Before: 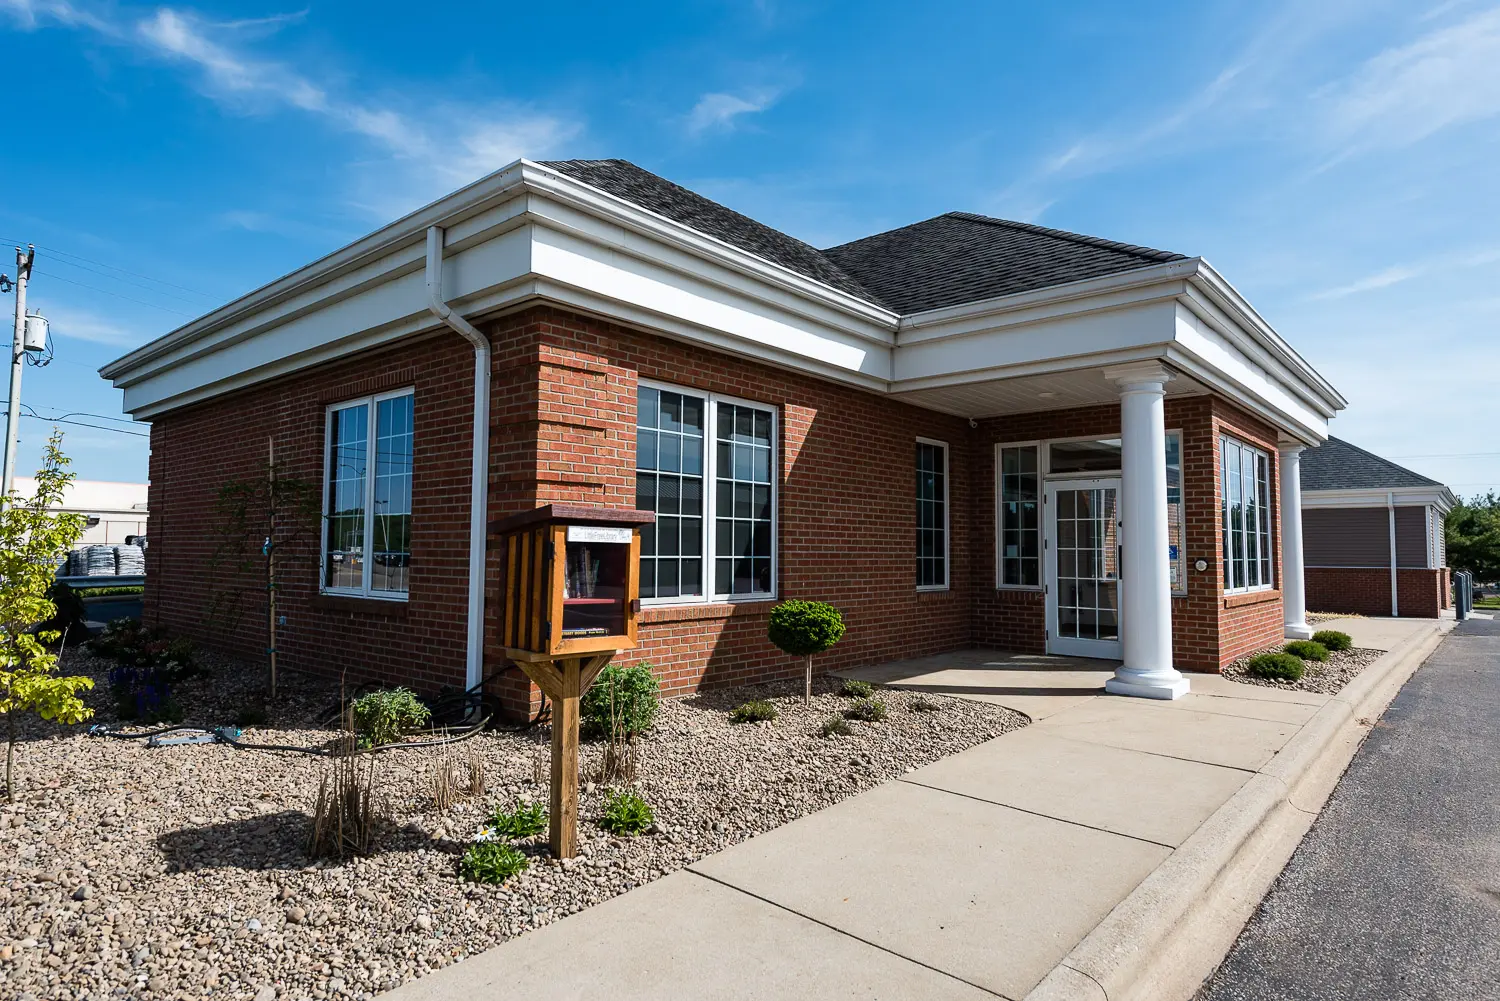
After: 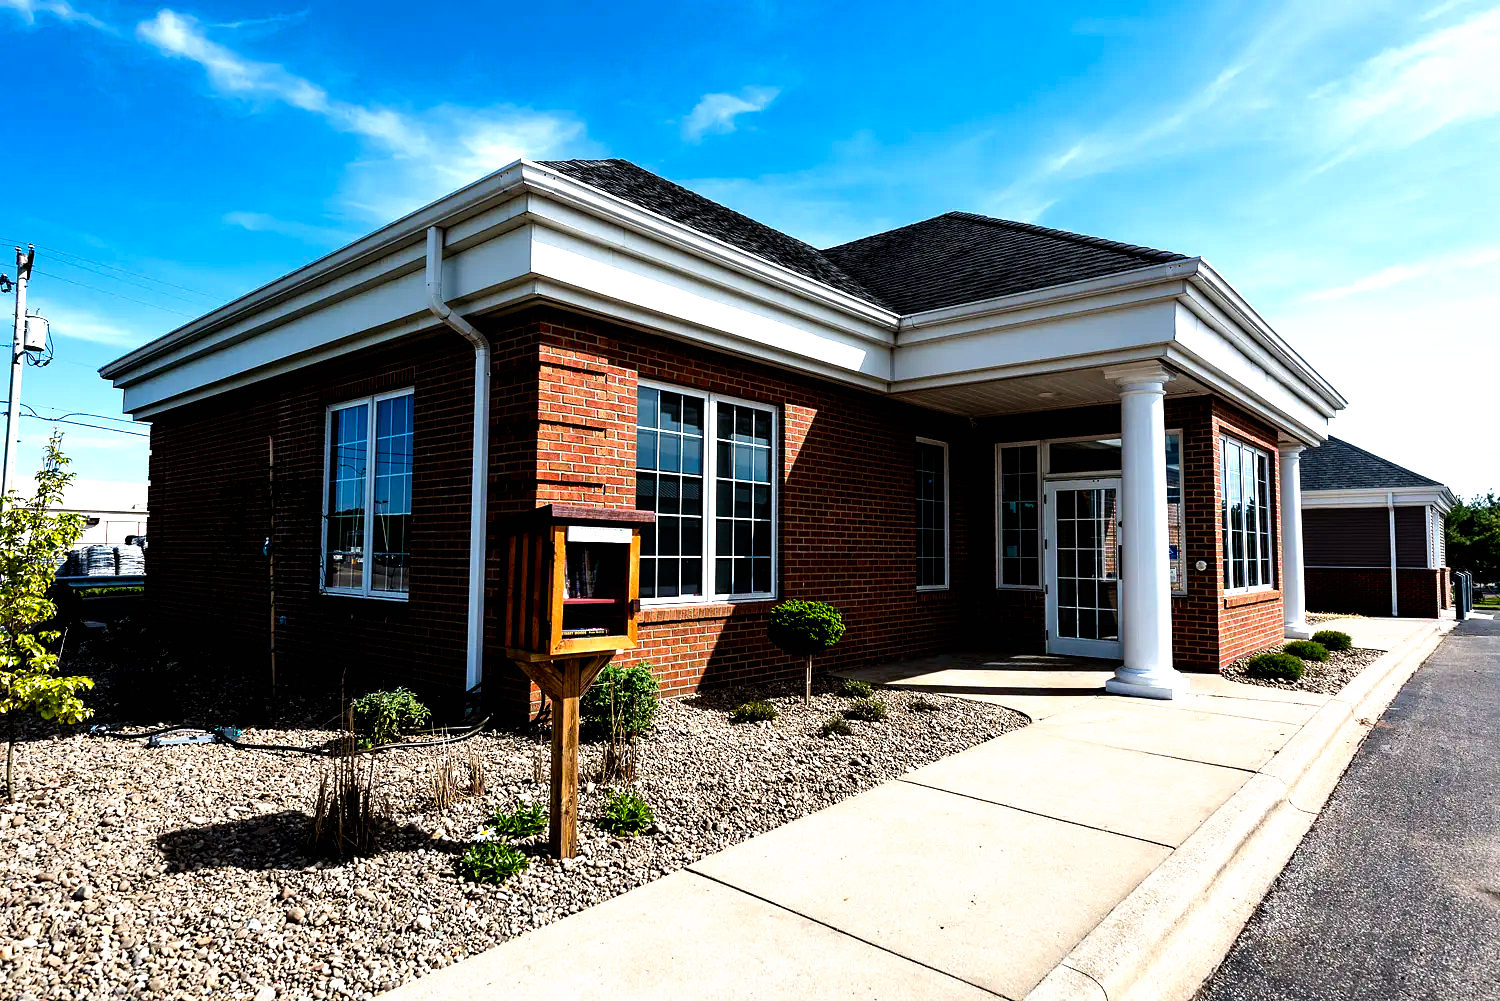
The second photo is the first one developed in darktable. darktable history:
tone equalizer: on, module defaults
filmic rgb: black relative exposure -8.2 EV, white relative exposure 2.2 EV, threshold 3 EV, hardness 7.11, latitude 85.74%, contrast 1.696, highlights saturation mix -4%, shadows ↔ highlights balance -2.69%, preserve chrominance no, color science v5 (2021), contrast in shadows safe, contrast in highlights safe, enable highlight reconstruction true
